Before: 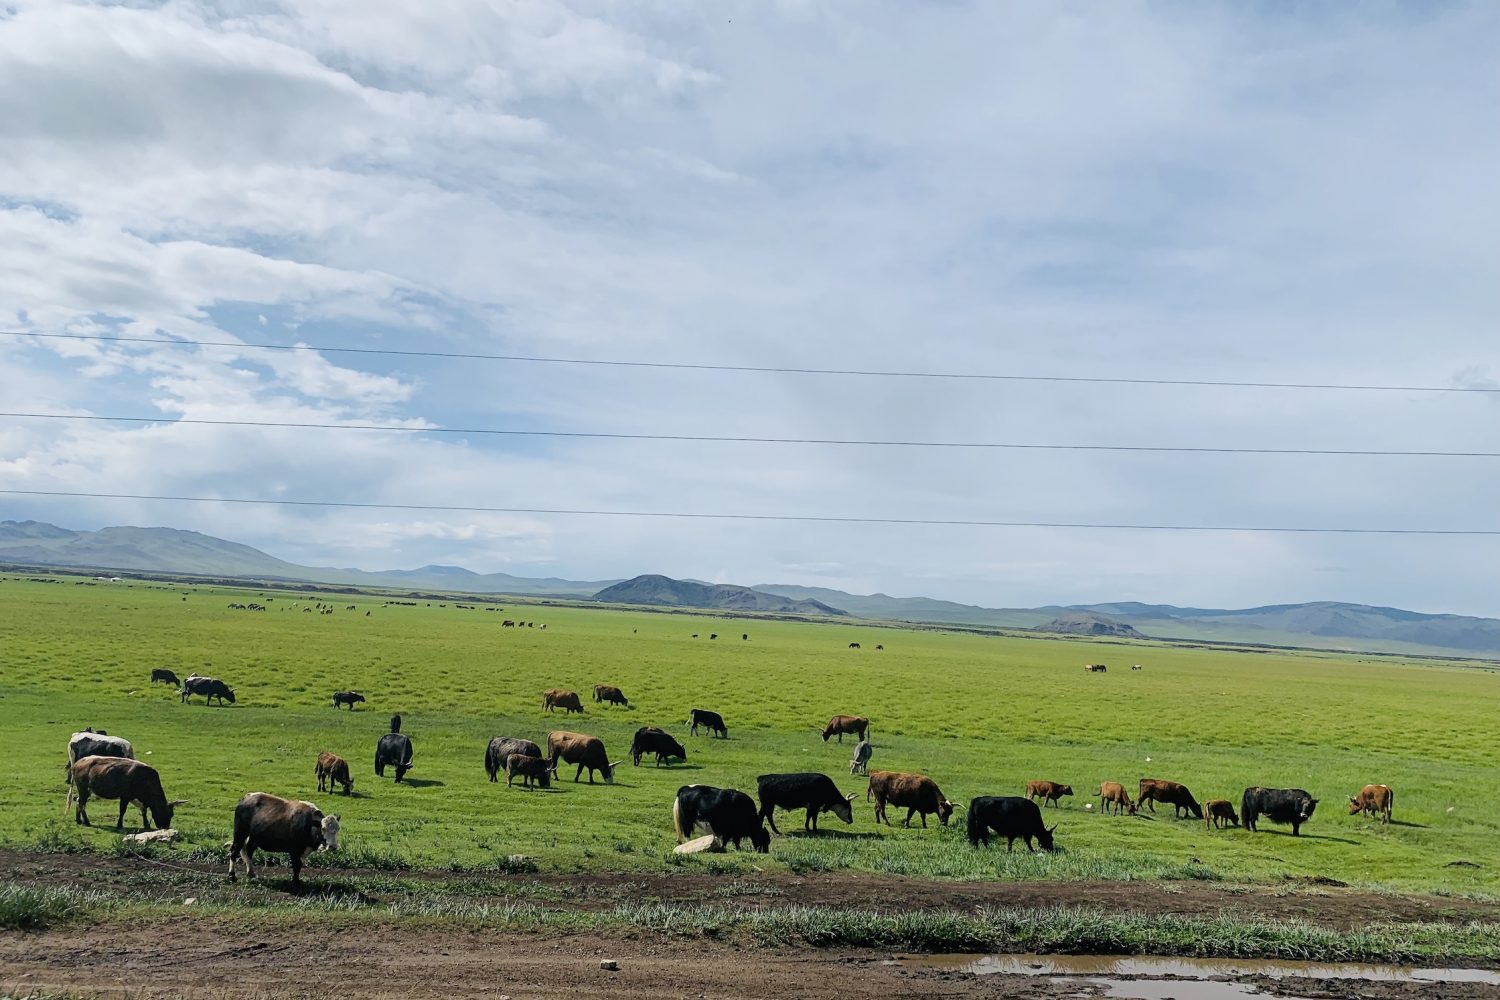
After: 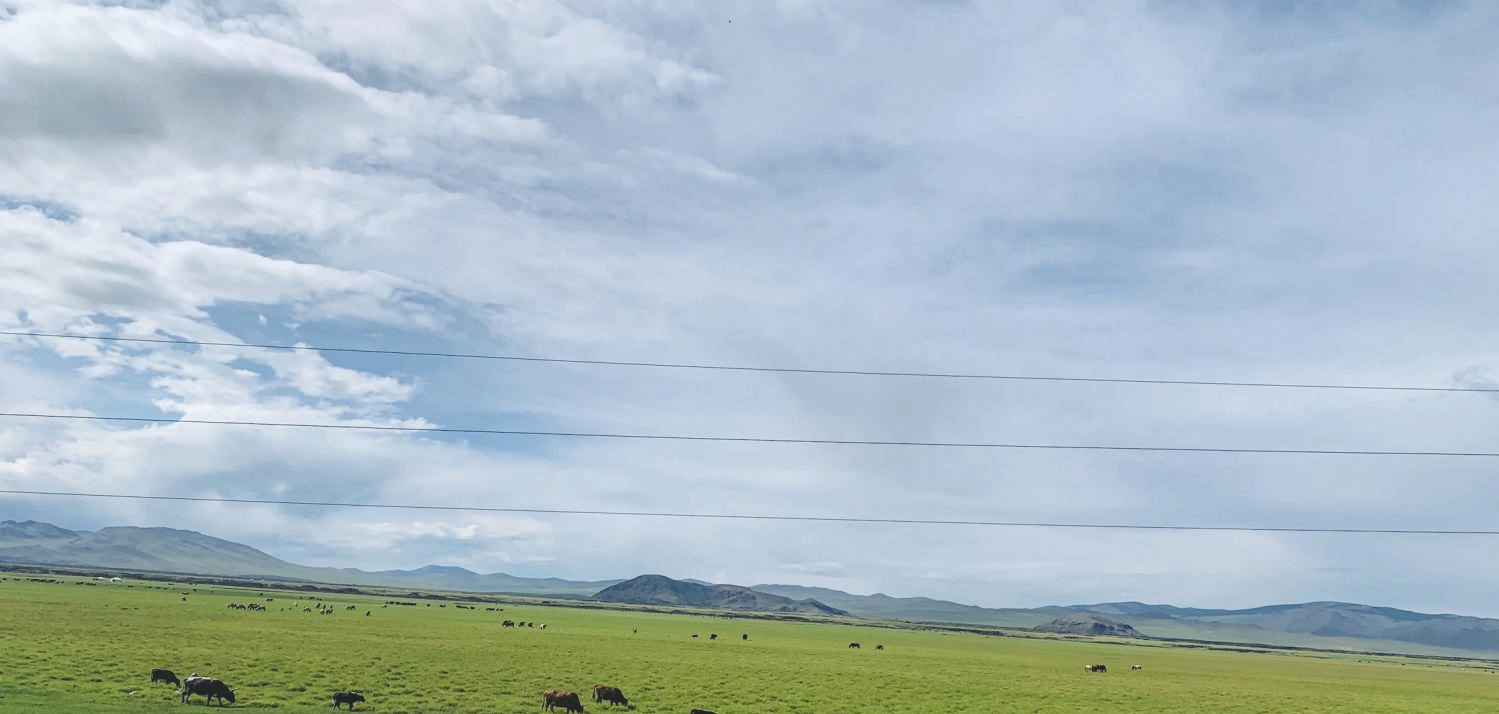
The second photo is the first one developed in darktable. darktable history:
haze removal: compatibility mode true, adaptive false
local contrast: detail 130%
crop: bottom 28.576%
exposure: black level correction -0.028, compensate highlight preservation false
